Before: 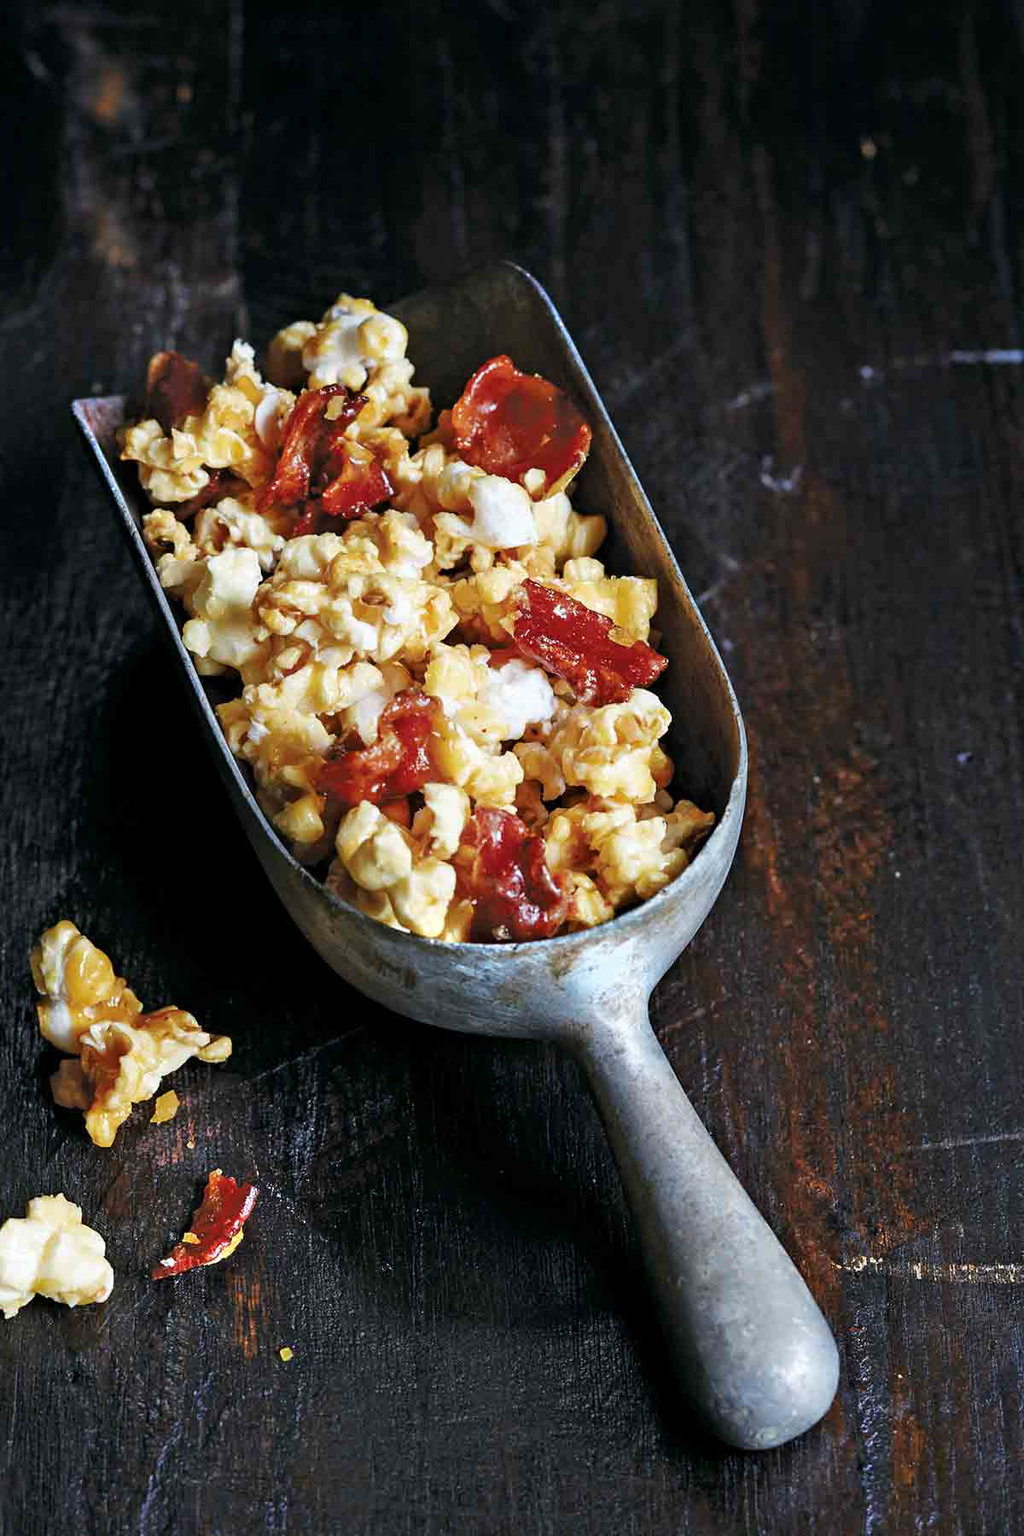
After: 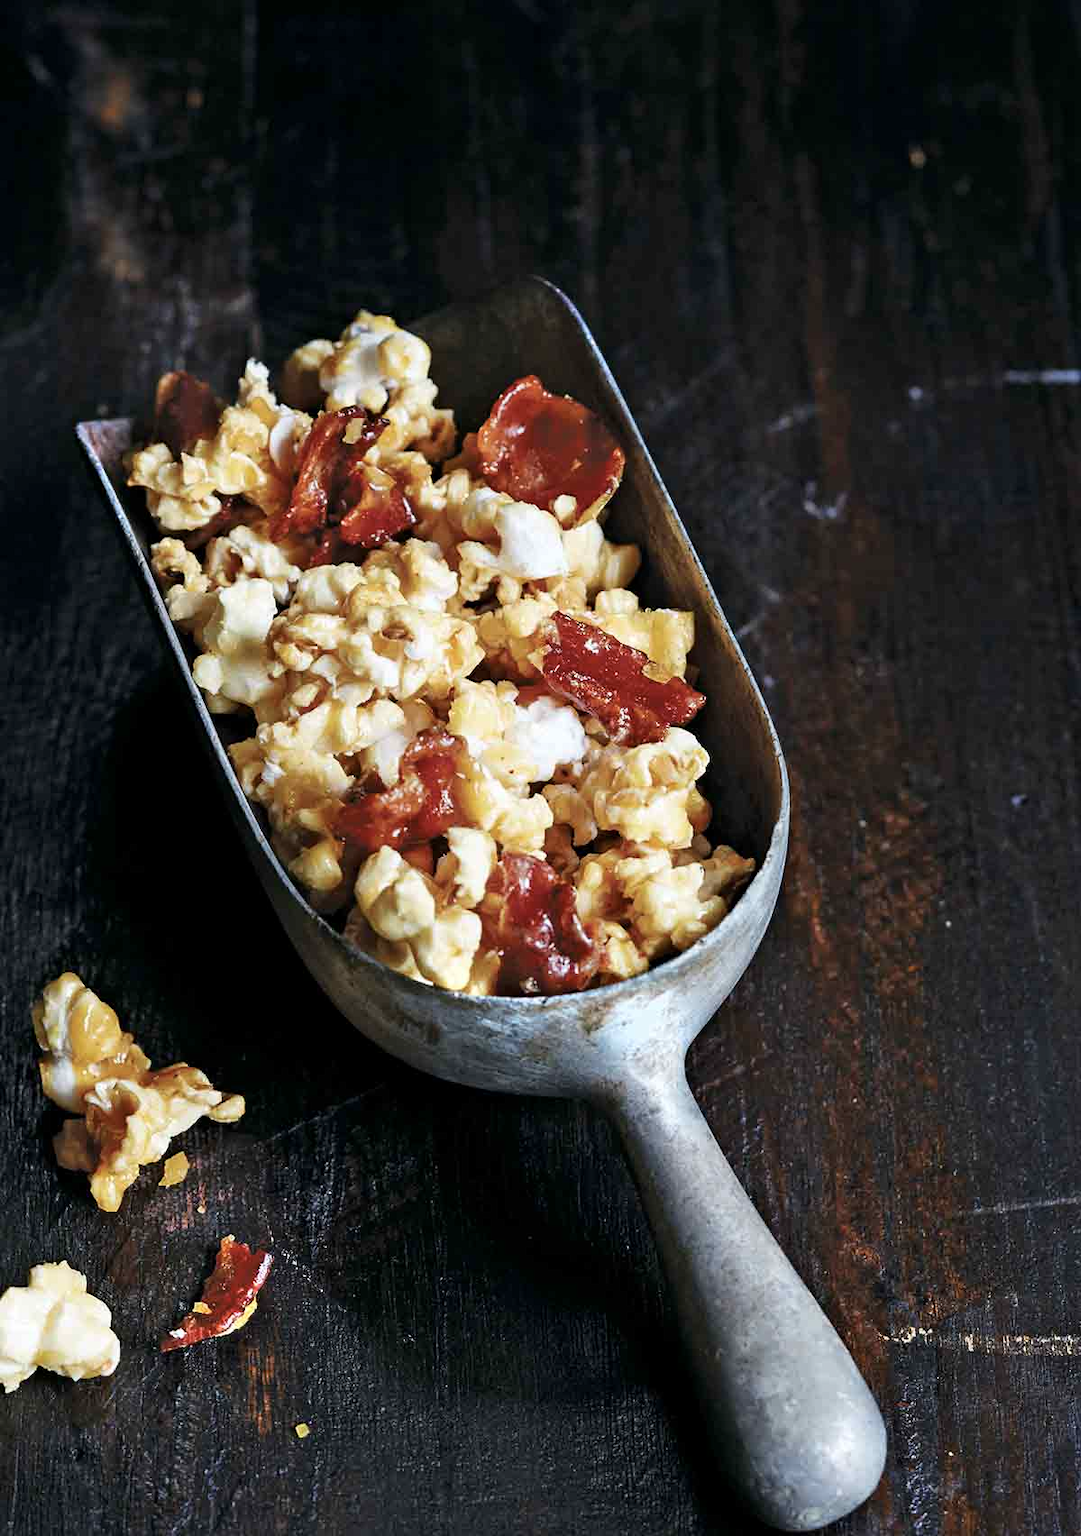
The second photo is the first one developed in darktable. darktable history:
crop and rotate: top 0.004%, bottom 5.293%
contrast brightness saturation: contrast 0.111, saturation -0.157
